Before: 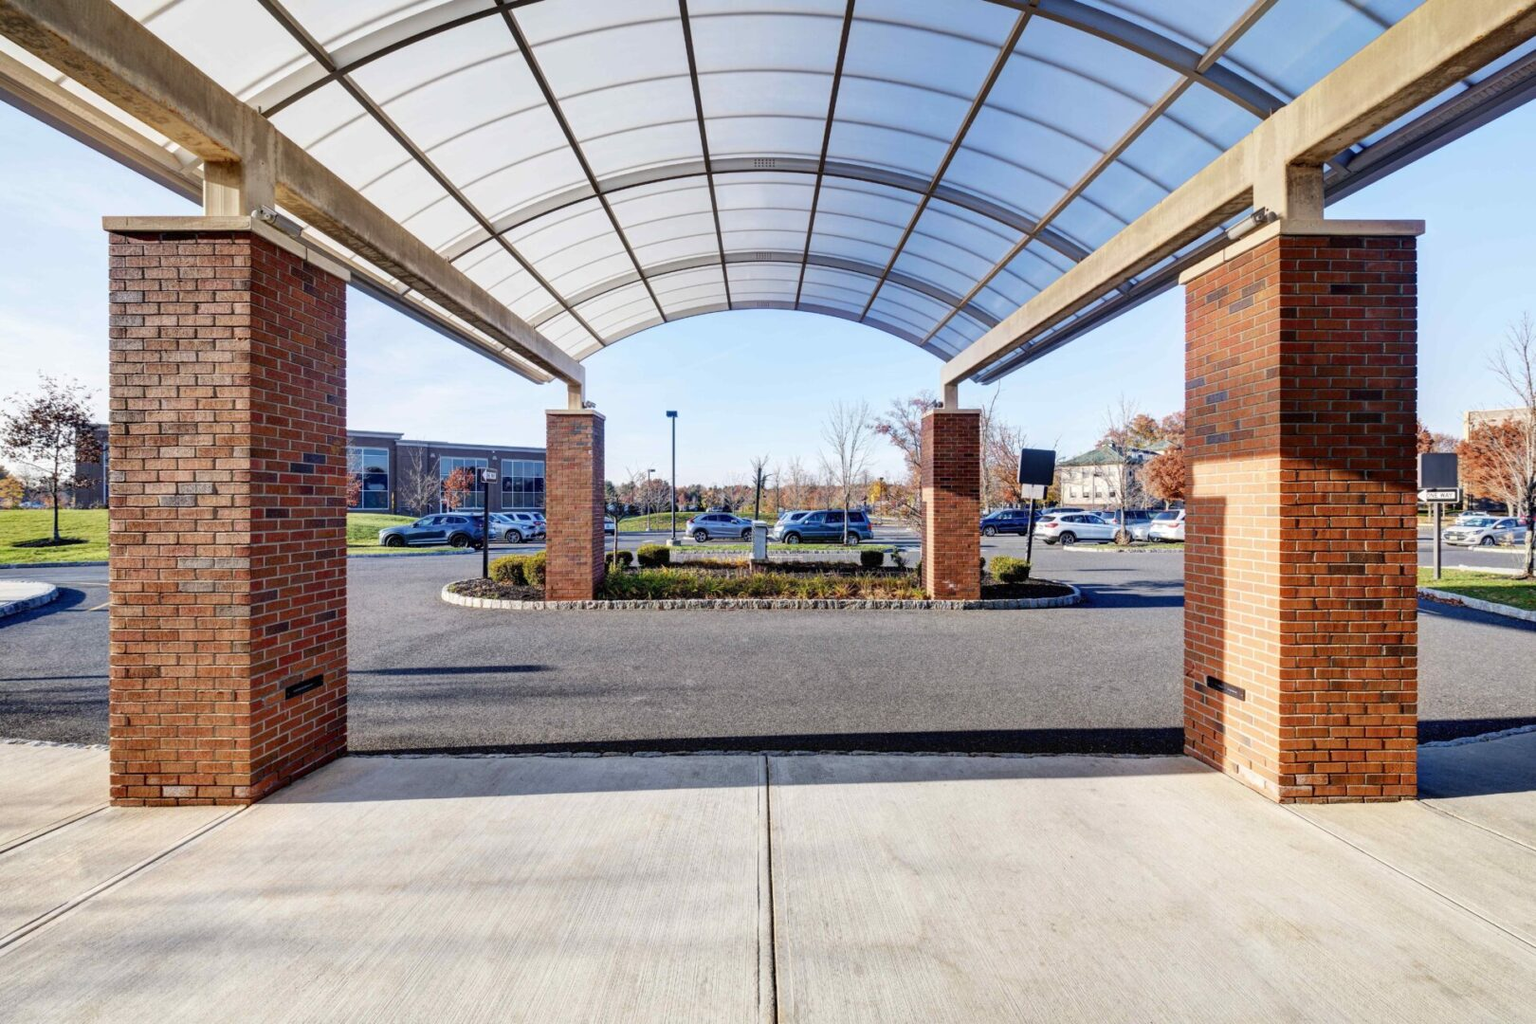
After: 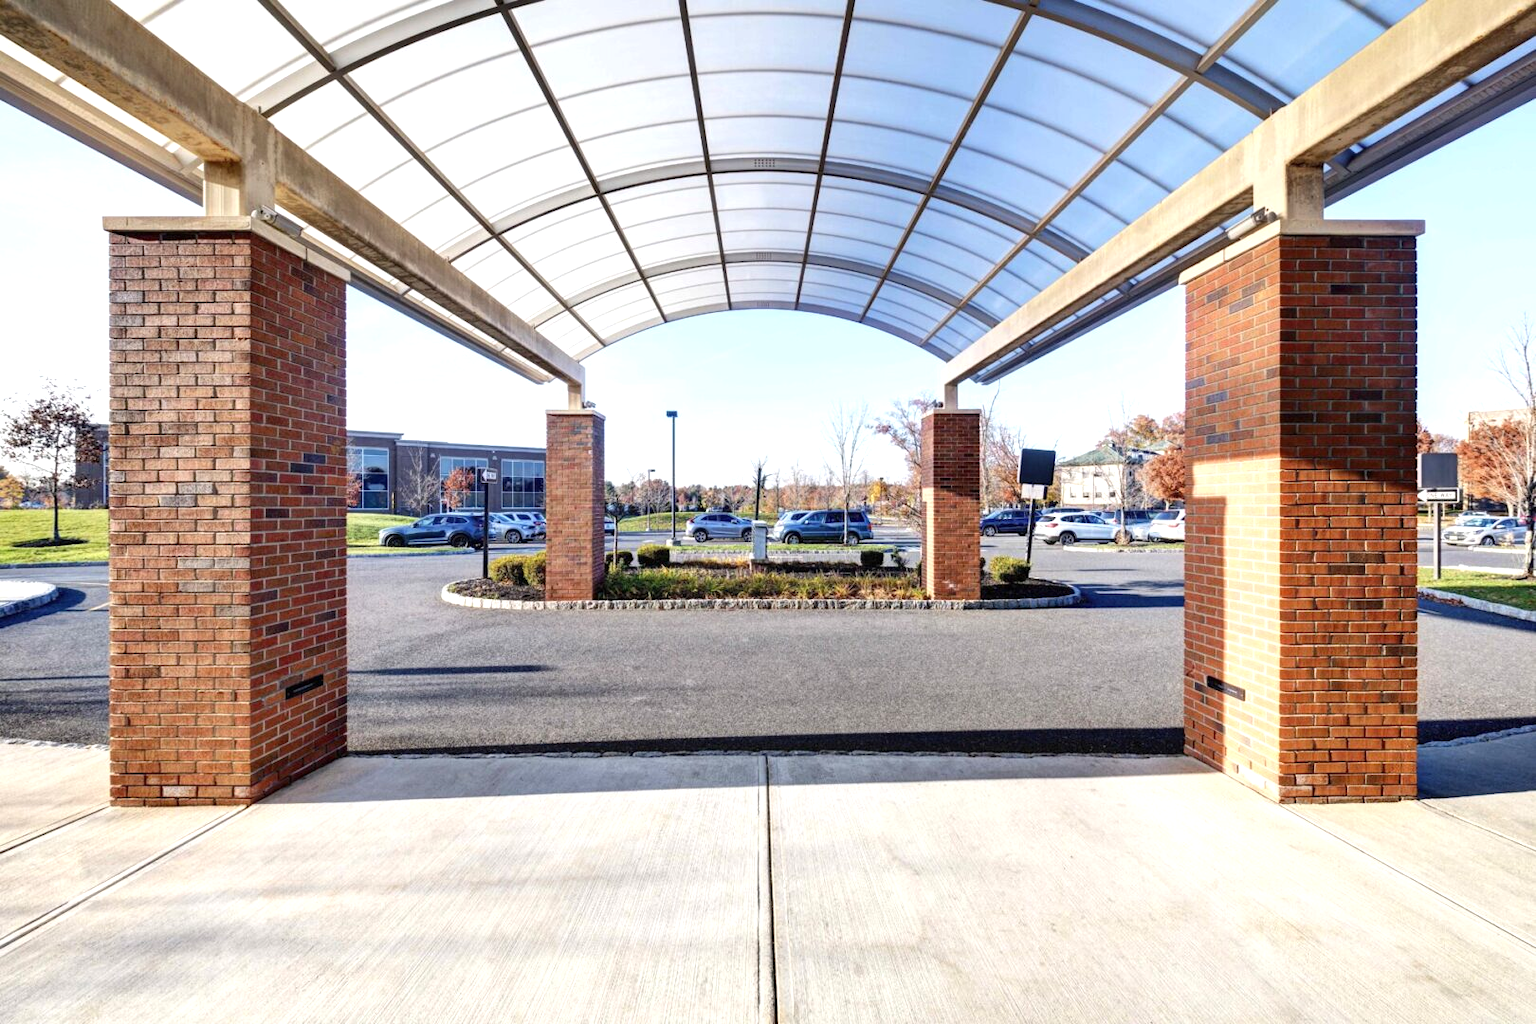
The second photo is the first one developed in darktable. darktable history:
contrast brightness saturation: saturation -0.05
exposure: exposure 0.515 EV, compensate highlight preservation false
